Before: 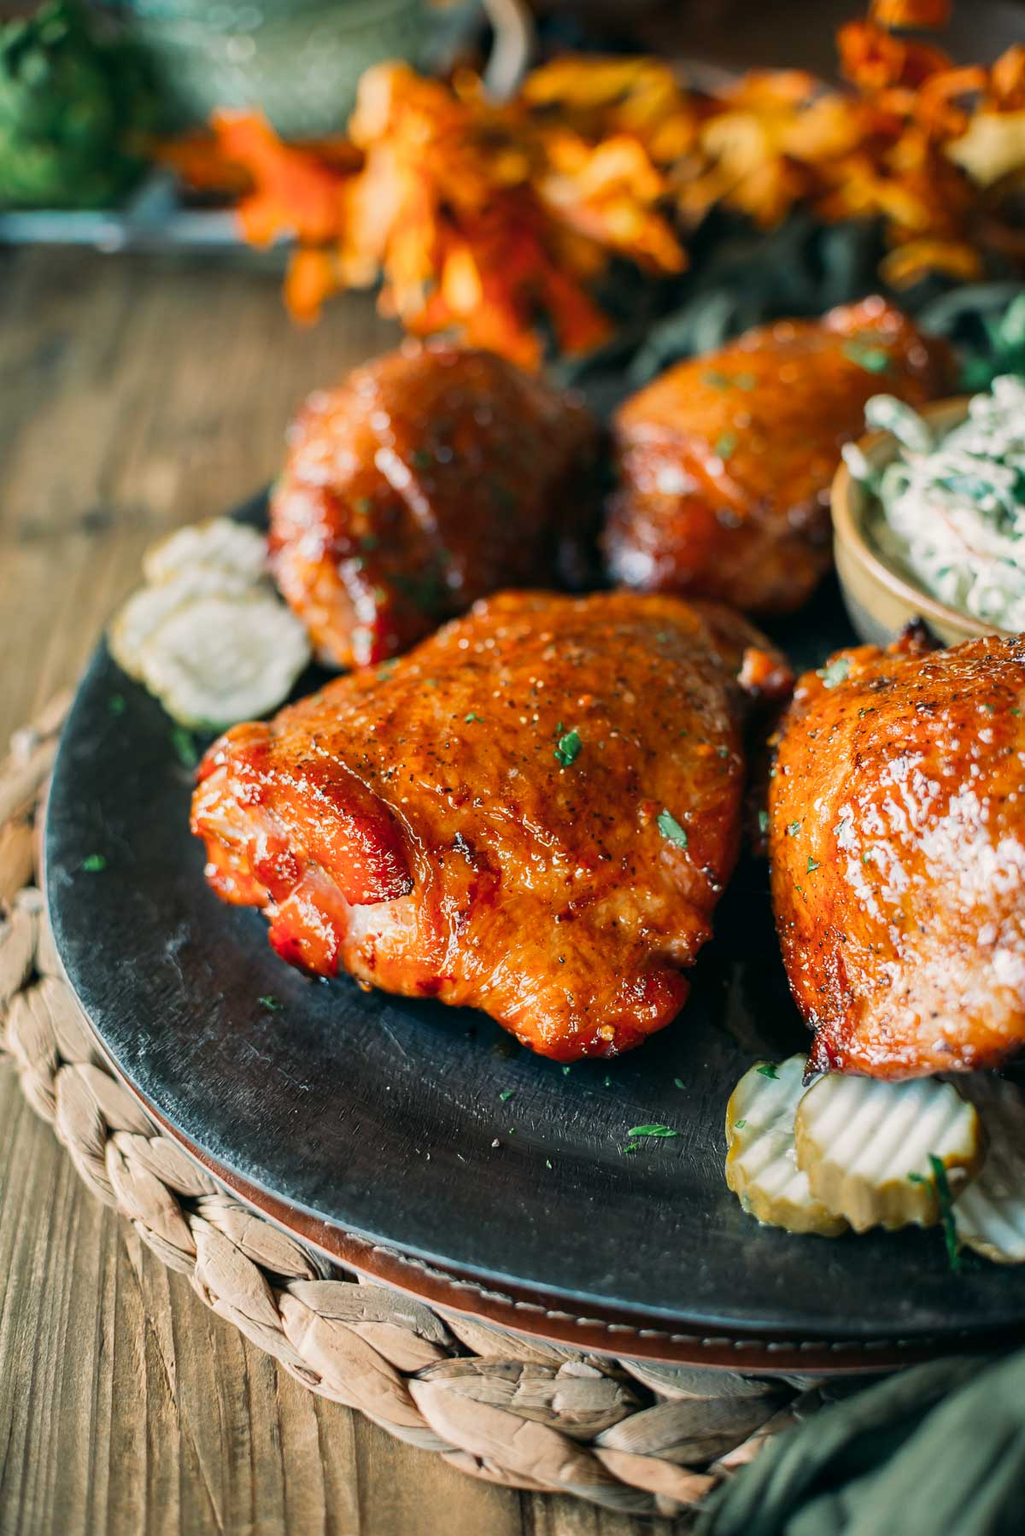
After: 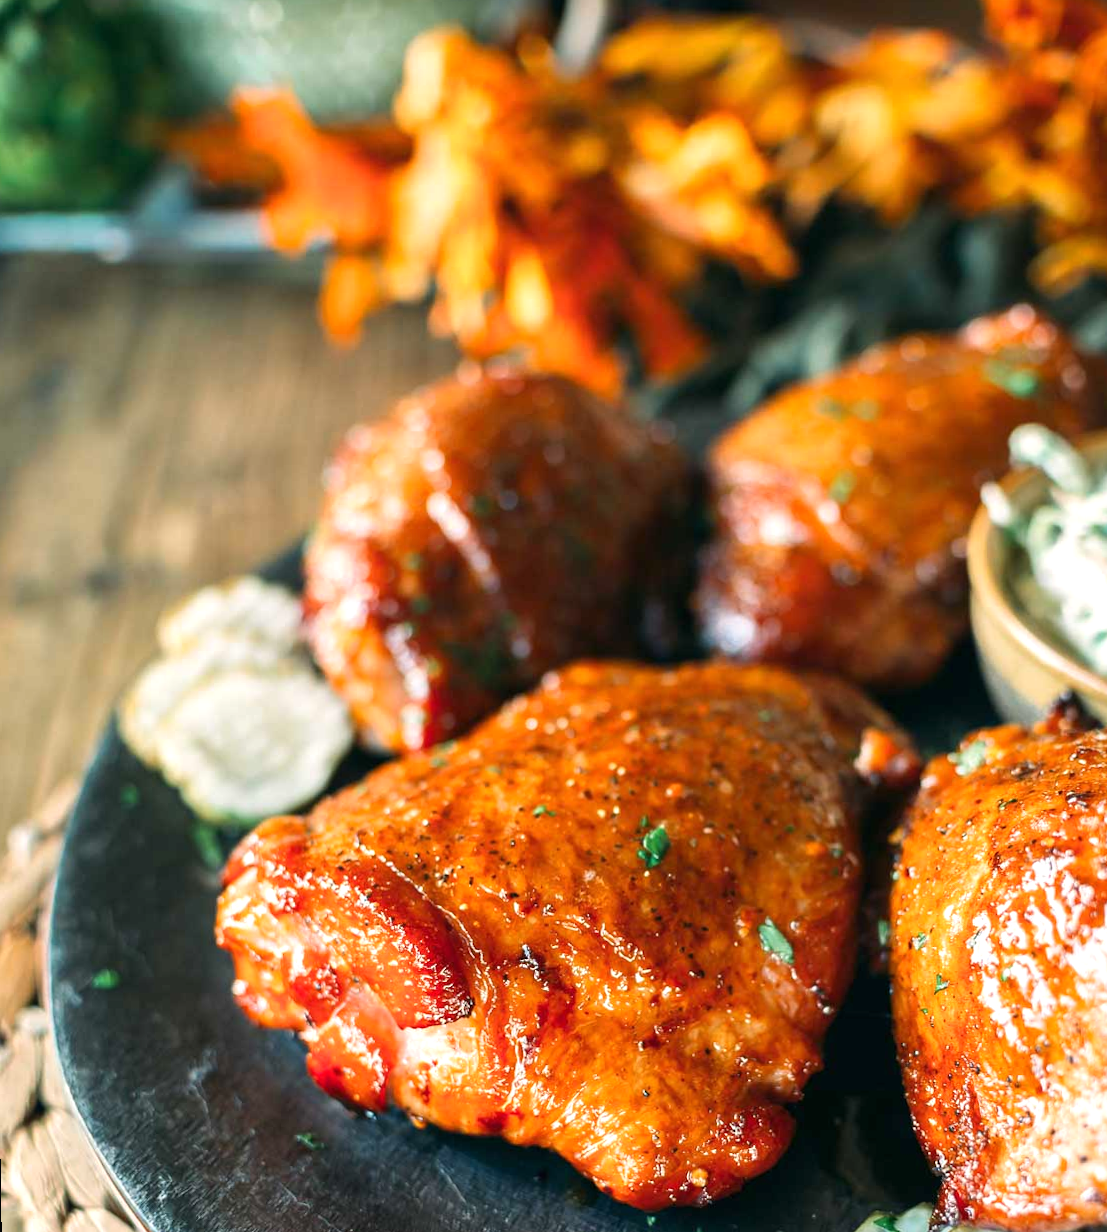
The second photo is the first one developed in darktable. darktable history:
exposure: black level correction 0, exposure 0.5 EV, compensate highlight preservation false
rotate and perspective: lens shift (vertical) 0.048, lens shift (horizontal) -0.024, automatic cropping off
crop: left 1.509%, top 3.452%, right 7.696%, bottom 28.452%
